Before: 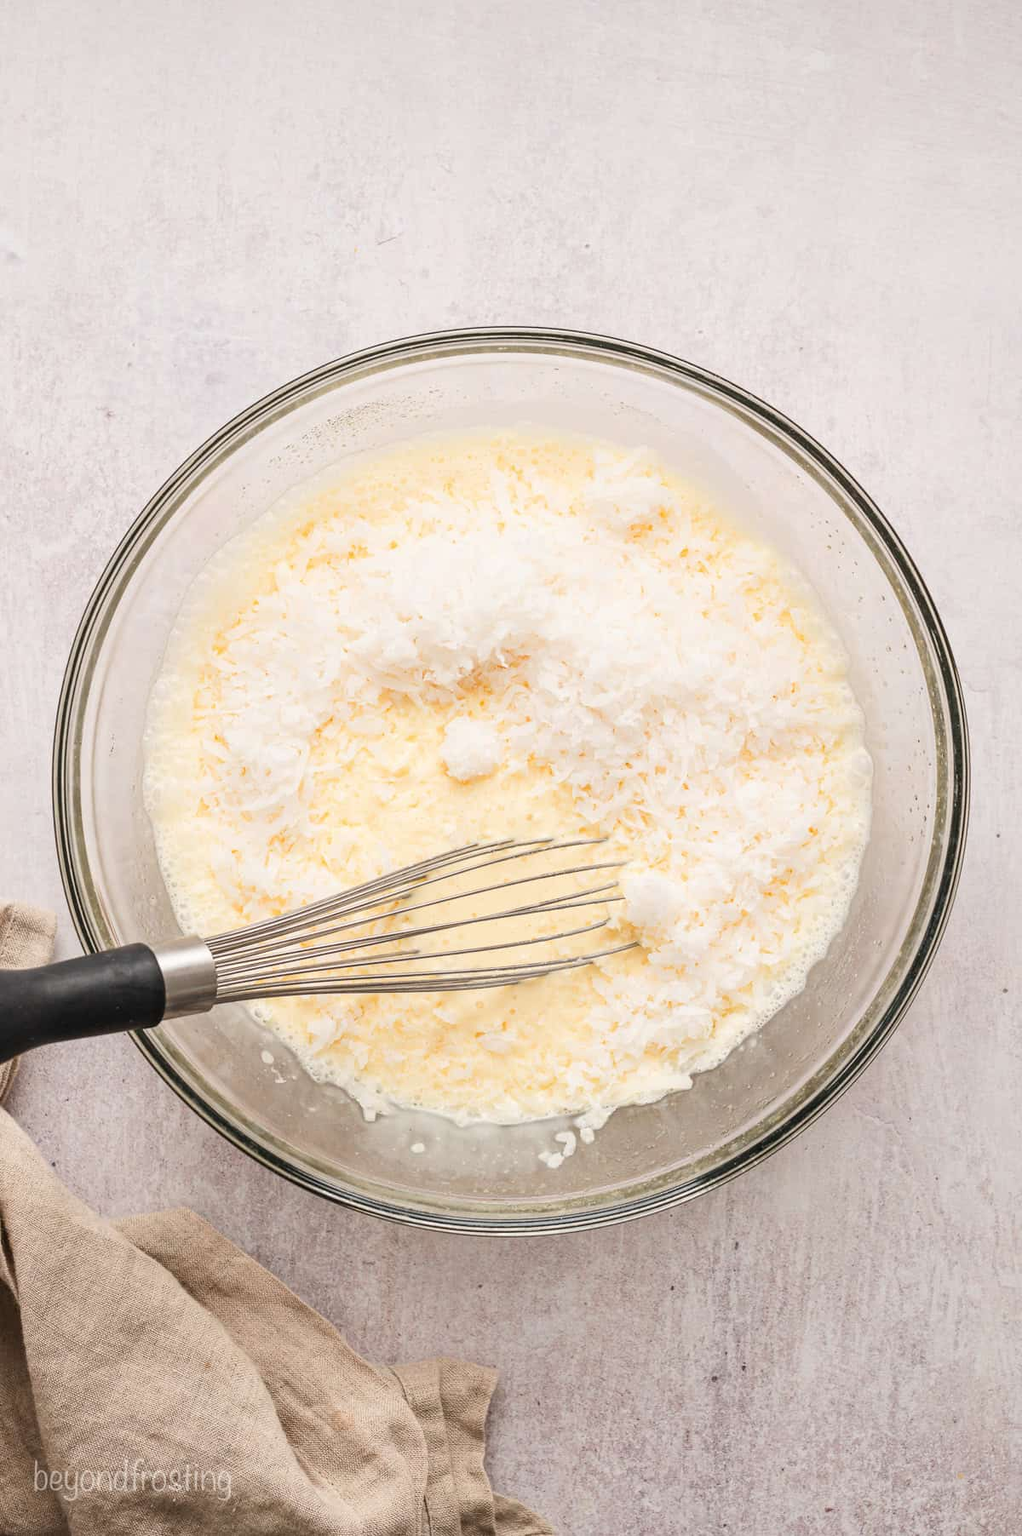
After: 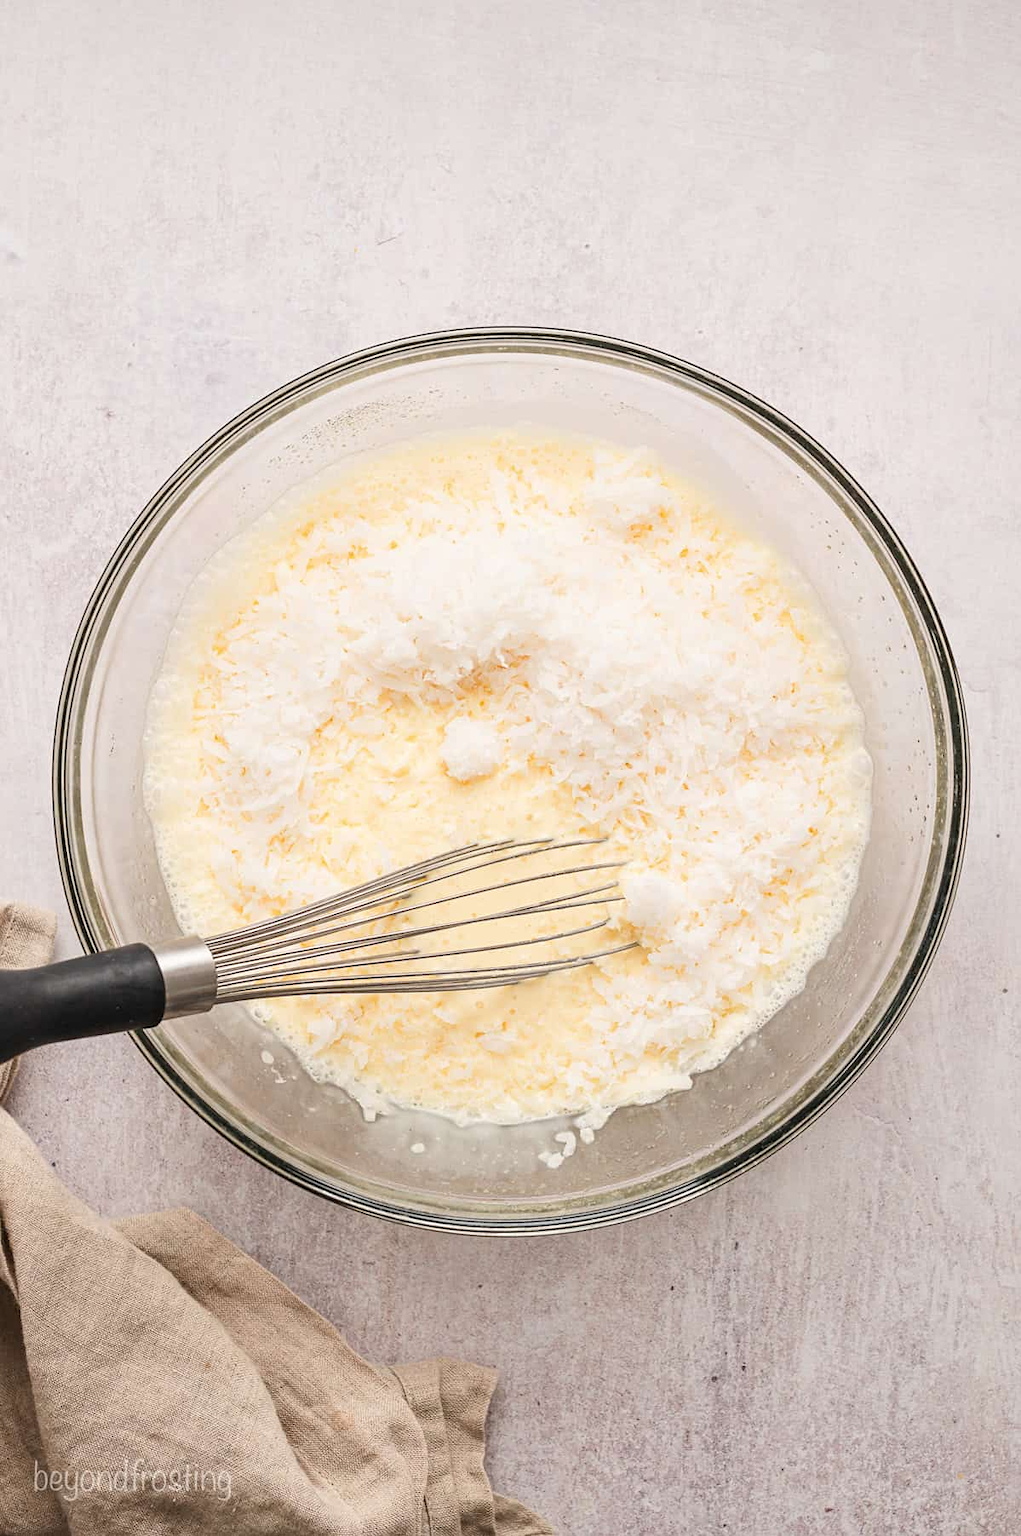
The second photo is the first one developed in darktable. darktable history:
sharpen: amount 0.2
white balance: emerald 1
